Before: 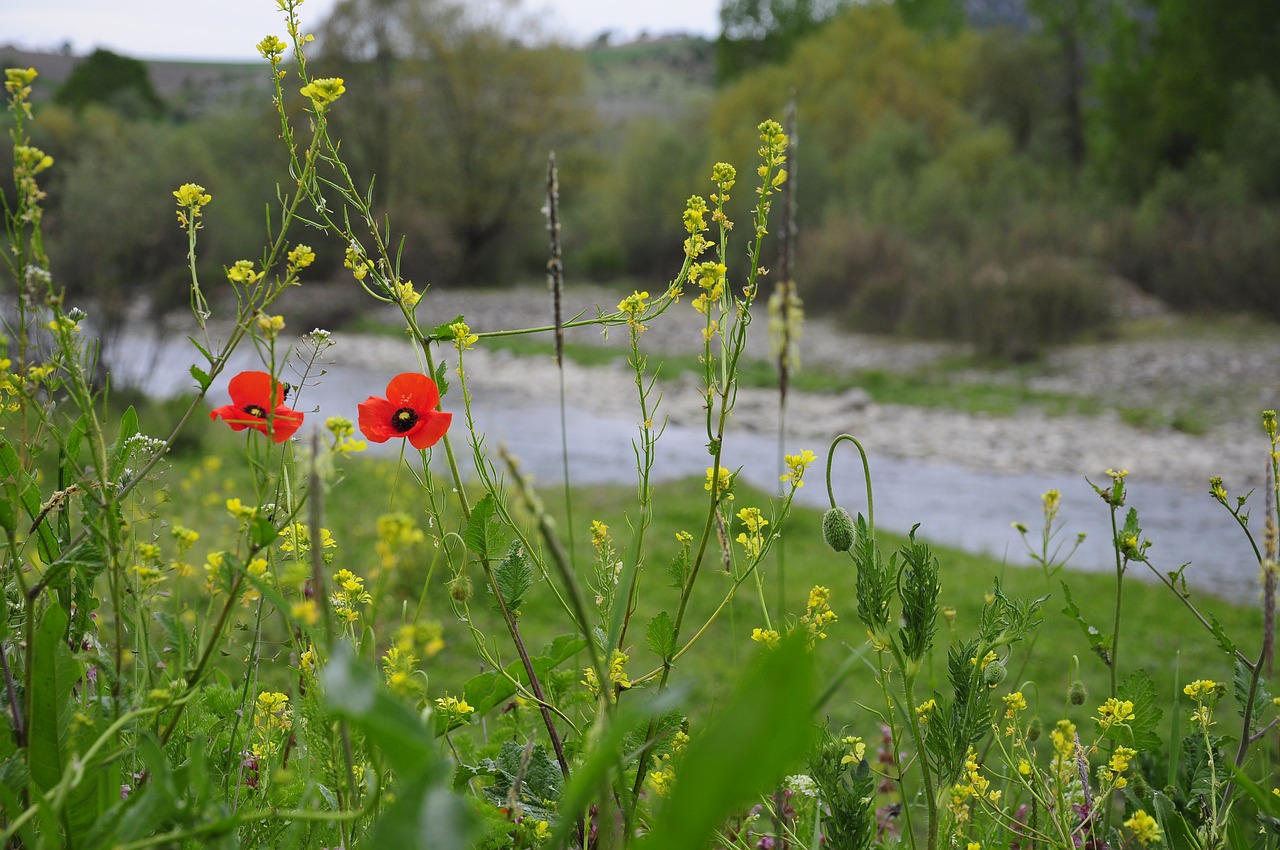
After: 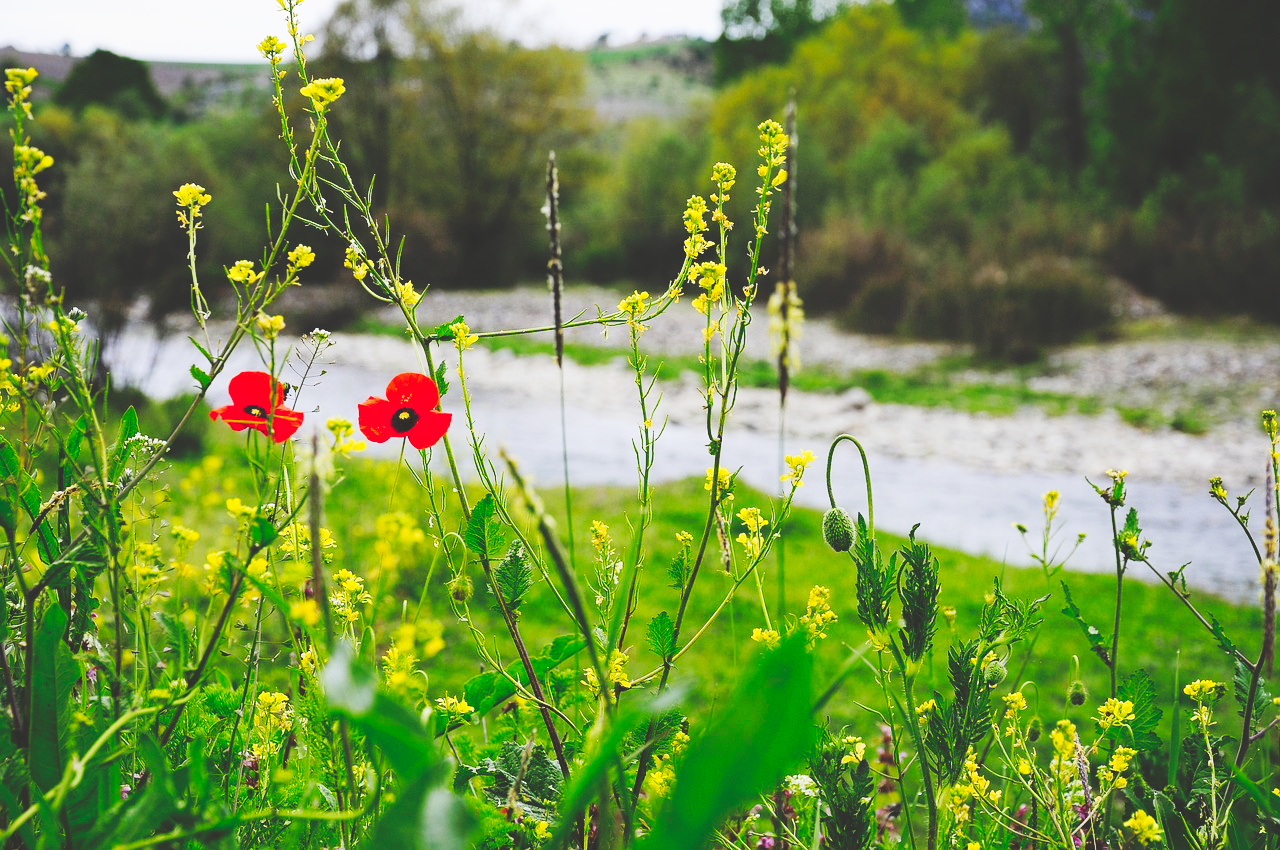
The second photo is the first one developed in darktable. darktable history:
tone curve: curves: ch0 [(0, 0) (0.003, 0.183) (0.011, 0.183) (0.025, 0.184) (0.044, 0.188) (0.069, 0.197) (0.1, 0.204) (0.136, 0.212) (0.177, 0.226) (0.224, 0.24) (0.277, 0.273) (0.335, 0.322) (0.399, 0.388) (0.468, 0.468) (0.543, 0.579) (0.623, 0.686) (0.709, 0.792) (0.801, 0.877) (0.898, 0.939) (1, 1)], preserve colors none
base curve: curves: ch0 [(0, 0) (0.036, 0.025) (0.121, 0.166) (0.206, 0.329) (0.605, 0.79) (1, 1)], preserve colors none
